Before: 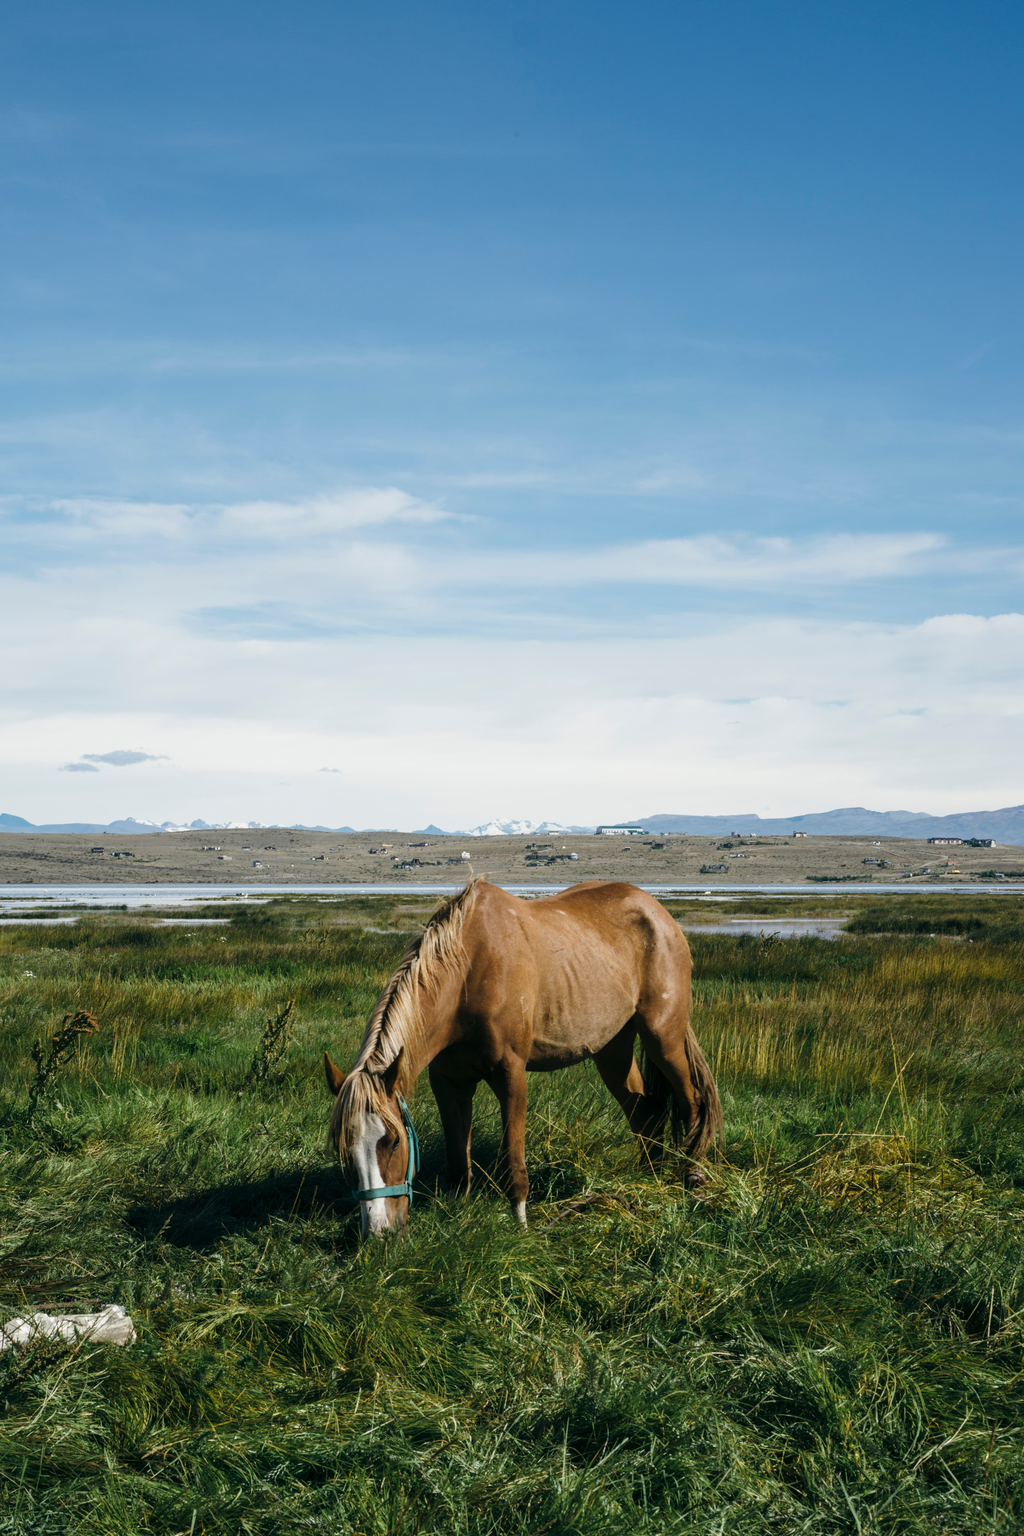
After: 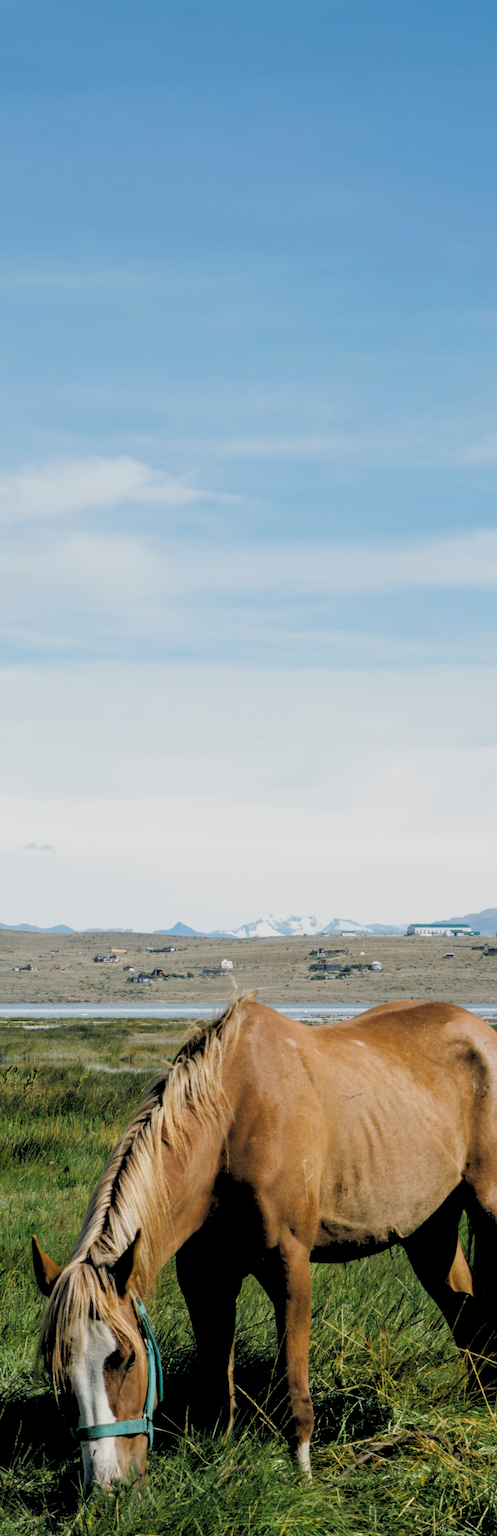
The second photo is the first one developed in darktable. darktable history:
crop and rotate: left 29.476%, top 10.214%, right 35.32%, bottom 17.333%
rgb levels: preserve colors sum RGB, levels [[0.038, 0.433, 0.934], [0, 0.5, 1], [0, 0.5, 1]]
